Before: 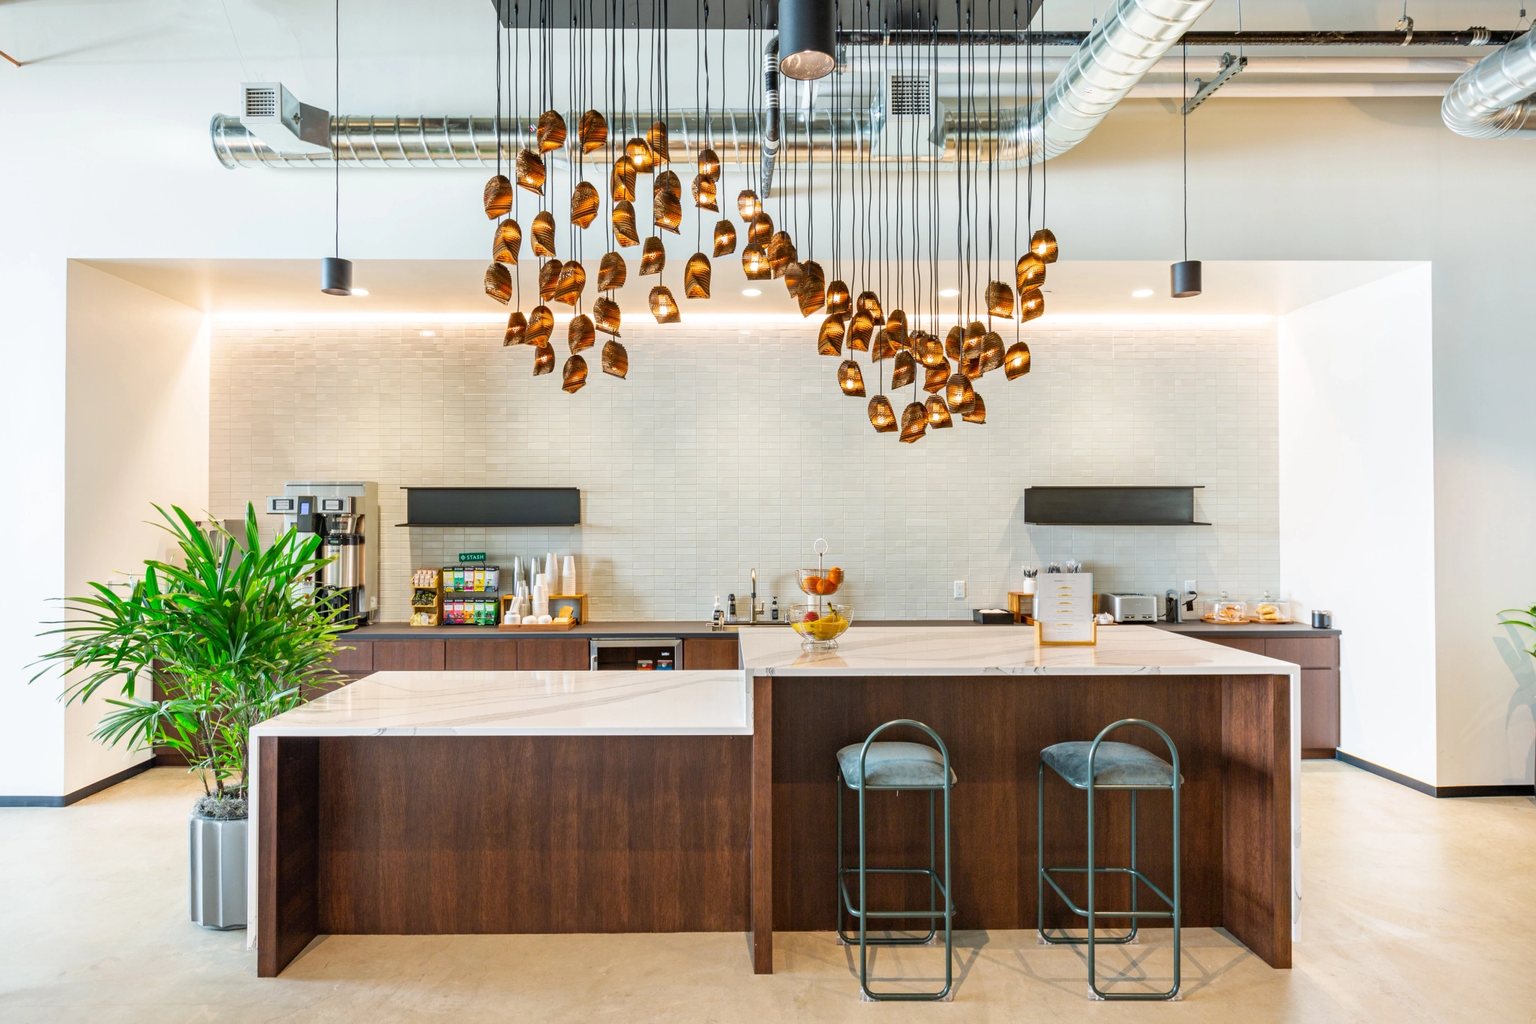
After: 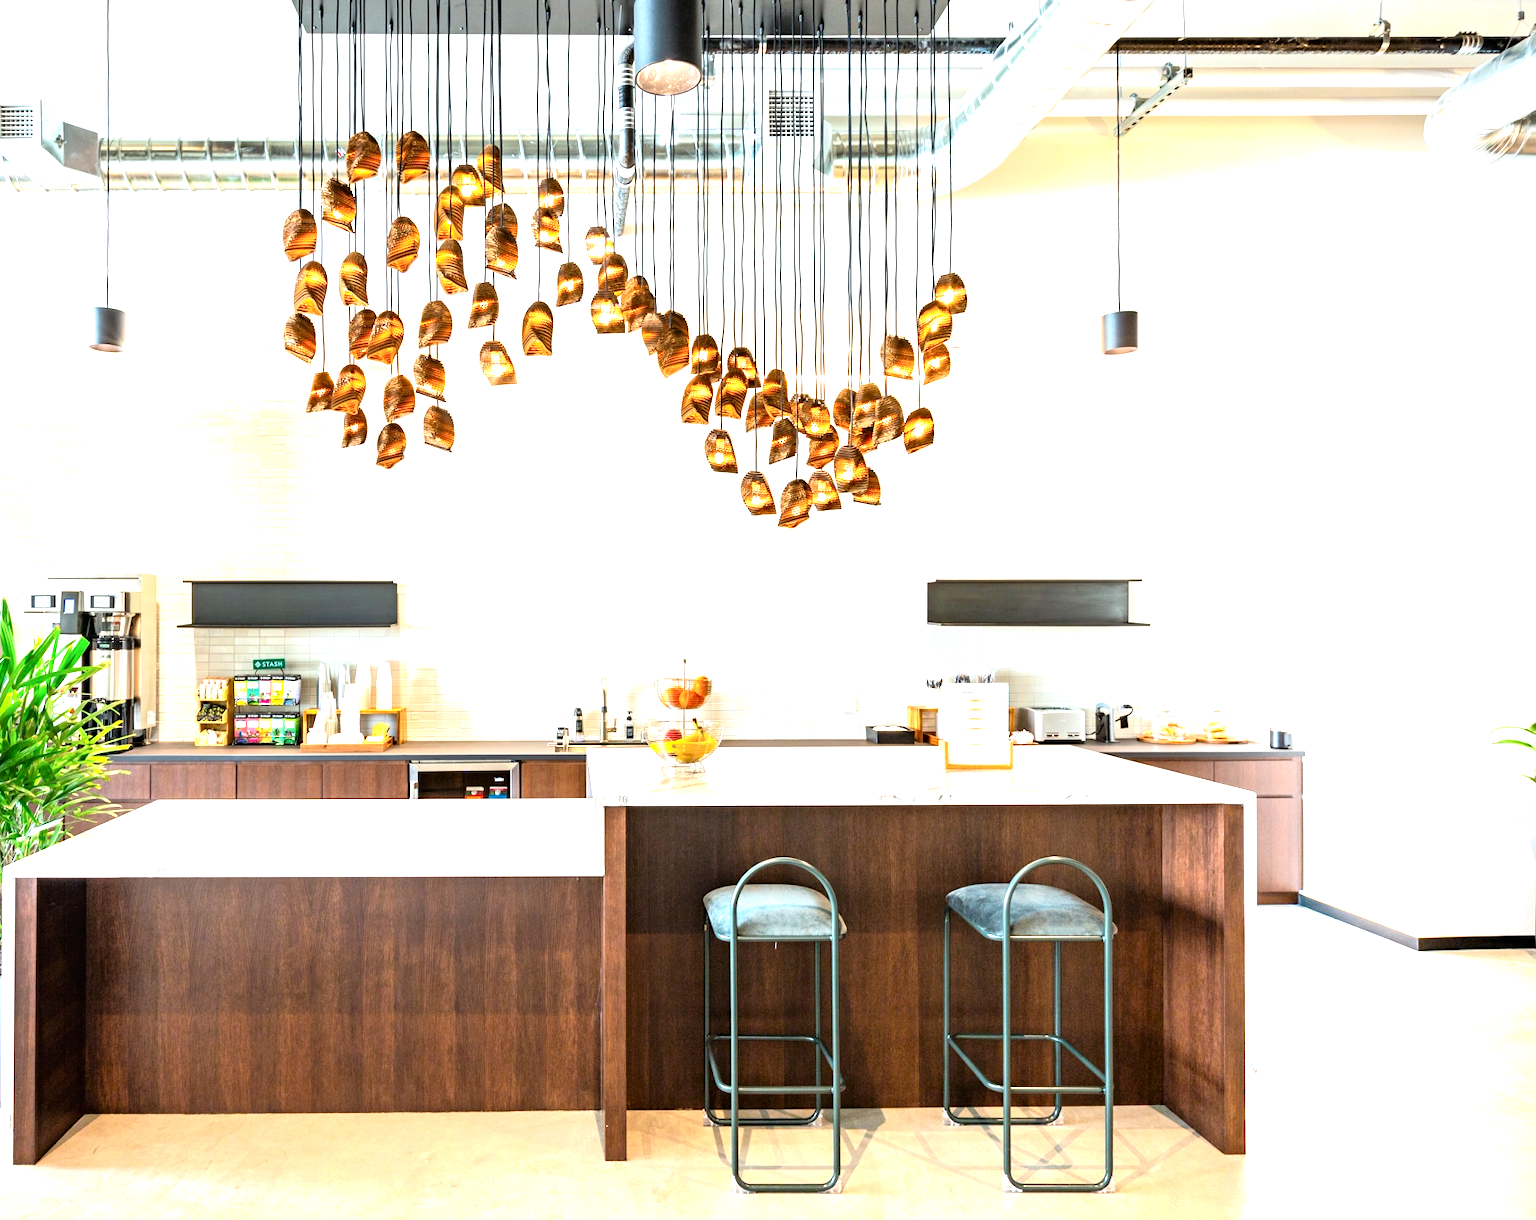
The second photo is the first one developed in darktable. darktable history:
exposure: black level correction 0.001, exposure 0.498 EV, compensate highlight preservation false
shadows and highlights: shadows -29.84, highlights 29.82
tone equalizer: -8 EV -0.726 EV, -7 EV -0.73 EV, -6 EV -0.611 EV, -5 EV -0.364 EV, -3 EV 0.392 EV, -2 EV 0.6 EV, -1 EV 0.678 EV, +0 EV 0.733 EV
crop: left 16.082%
